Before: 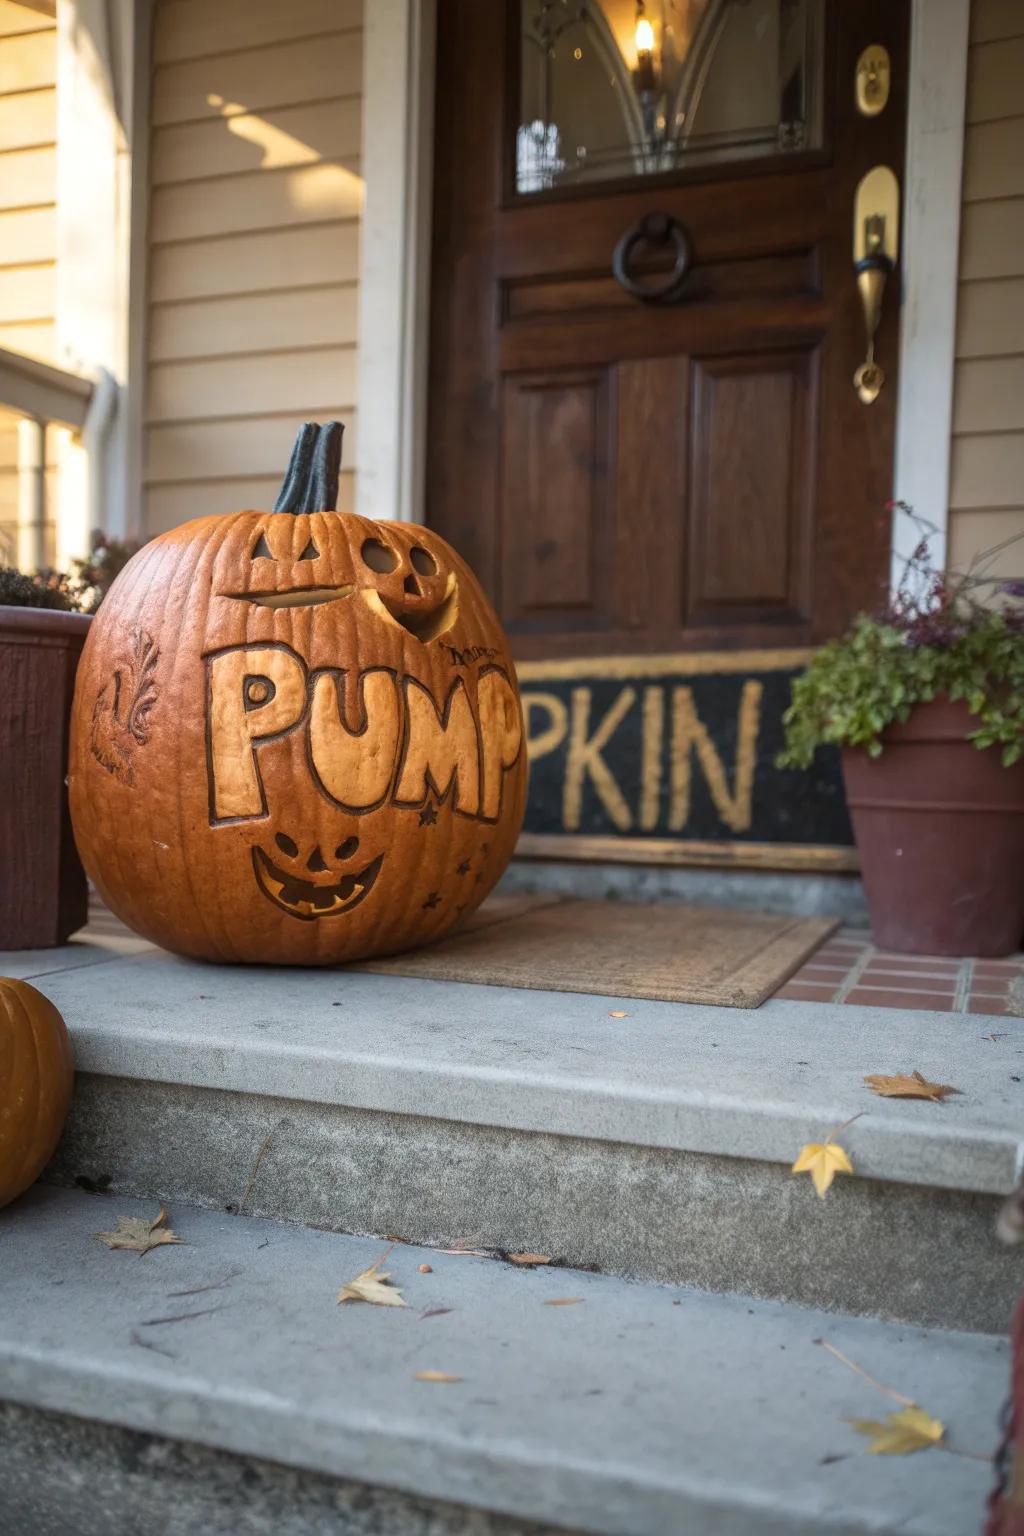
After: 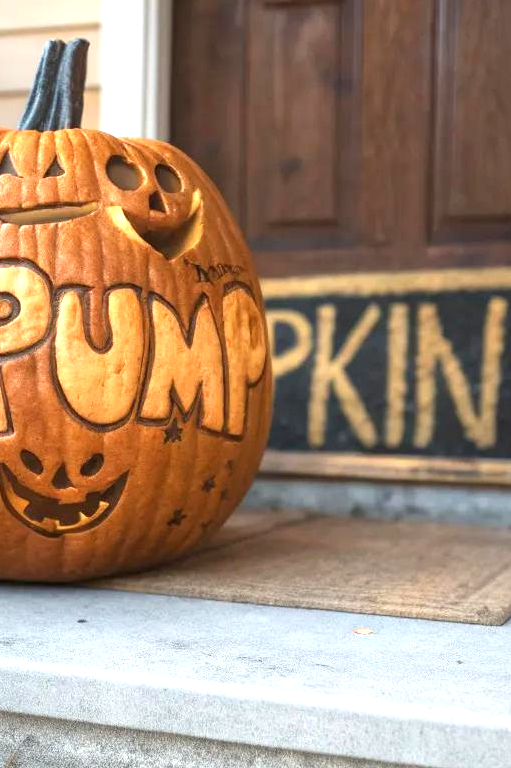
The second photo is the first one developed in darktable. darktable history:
exposure: black level correction 0, exposure 1 EV, compensate exposure bias true, compensate highlight preservation false
crop: left 25%, top 25%, right 25%, bottom 25%
